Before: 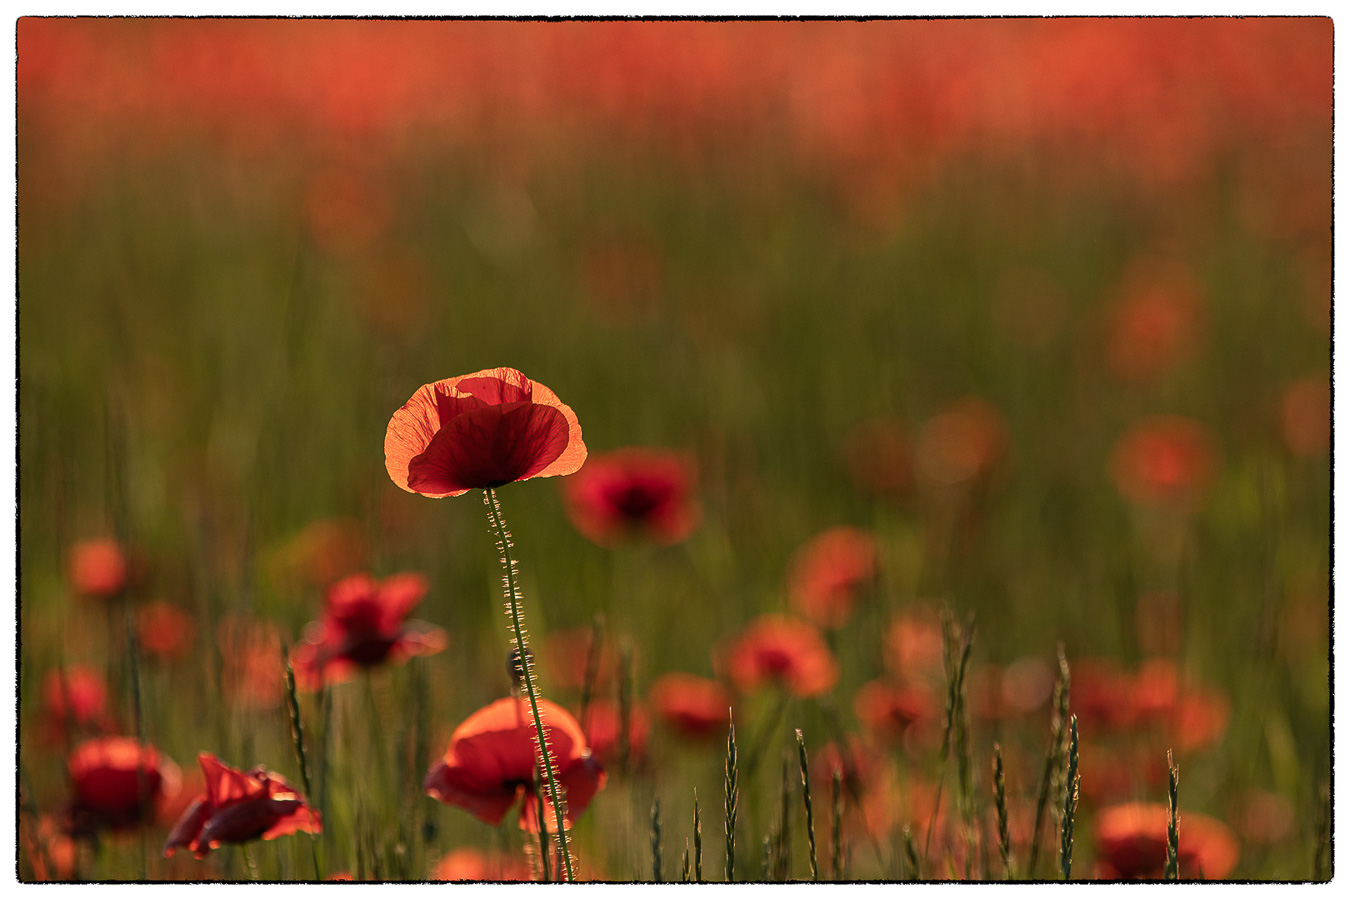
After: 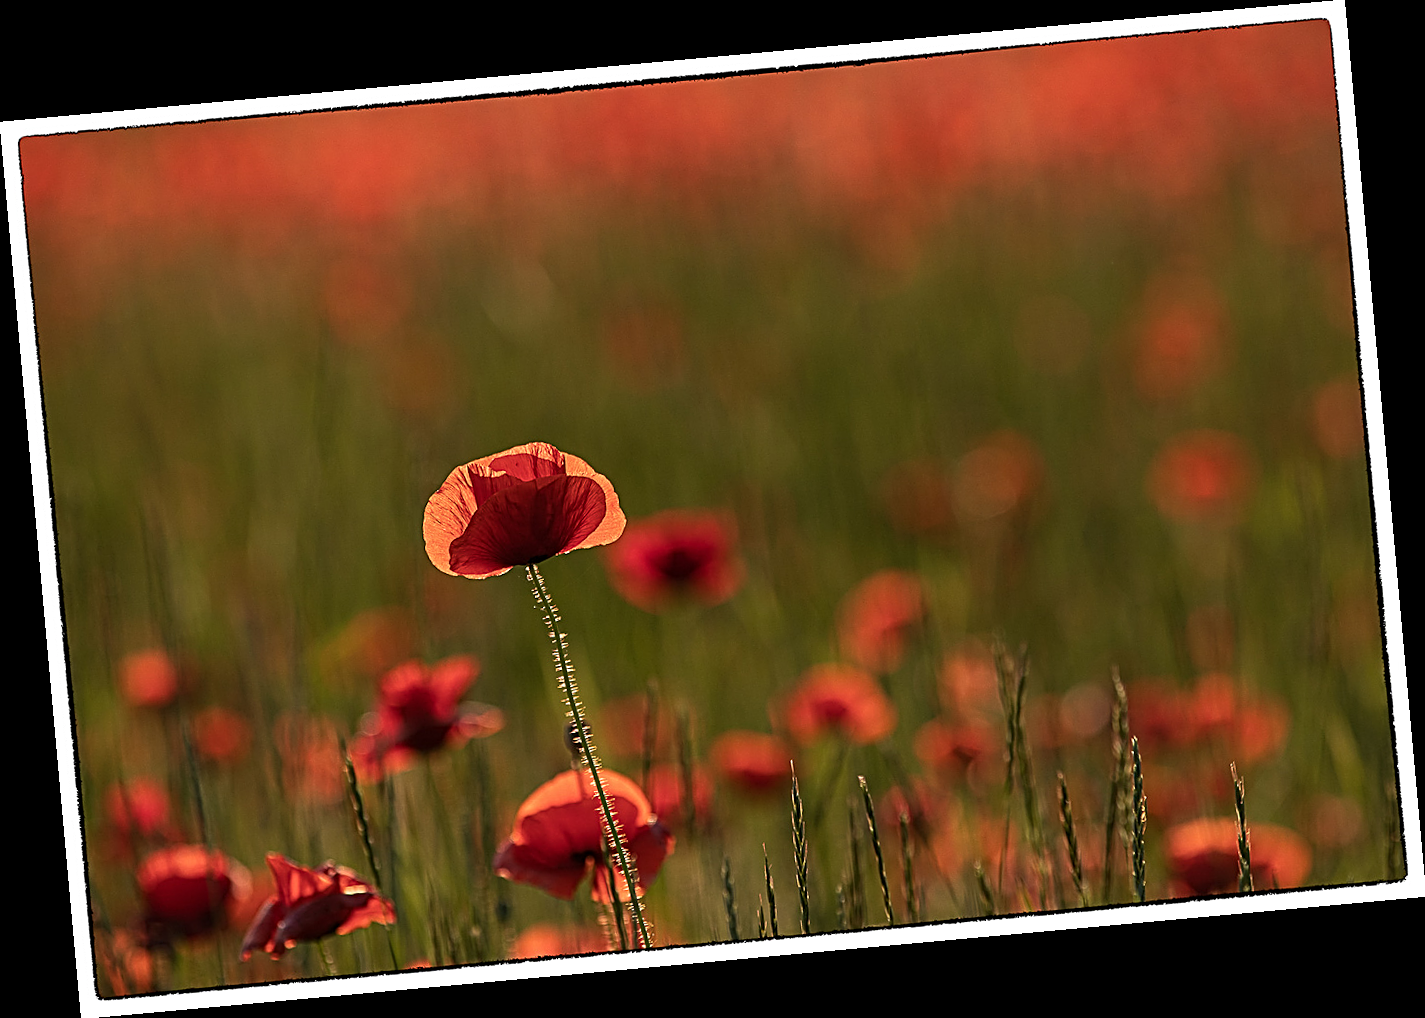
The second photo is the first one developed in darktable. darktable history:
rotate and perspective: rotation -5.2°, automatic cropping off
sharpen: radius 2.543, amount 0.636
